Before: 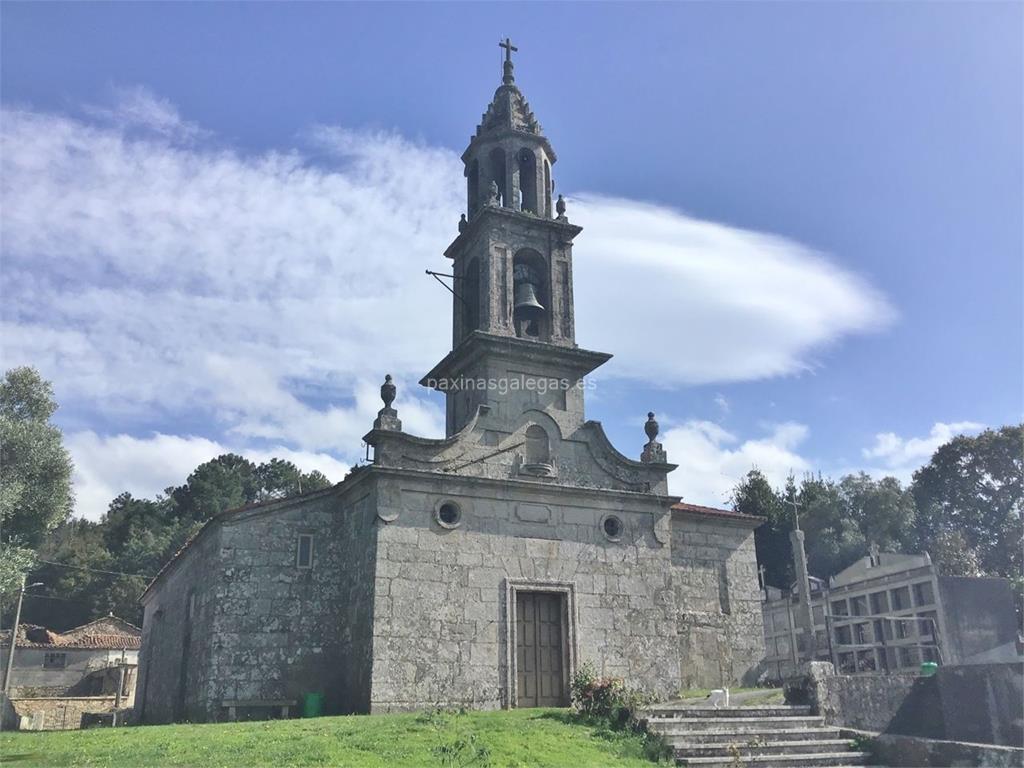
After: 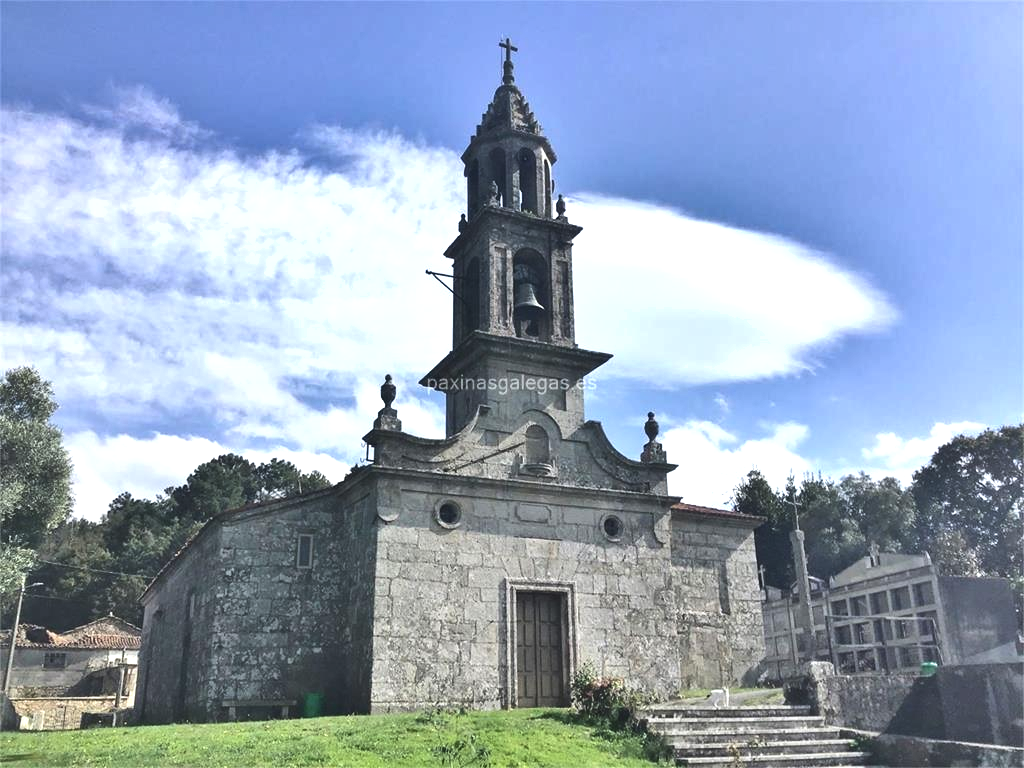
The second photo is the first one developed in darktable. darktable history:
tone equalizer: -8 EV -0.75 EV, -7 EV -0.7 EV, -6 EV -0.6 EV, -5 EV -0.4 EV, -3 EV 0.4 EV, -2 EV 0.6 EV, -1 EV 0.7 EV, +0 EV 0.75 EV, edges refinement/feathering 500, mask exposure compensation -1.57 EV, preserve details no
shadows and highlights: soften with gaussian
